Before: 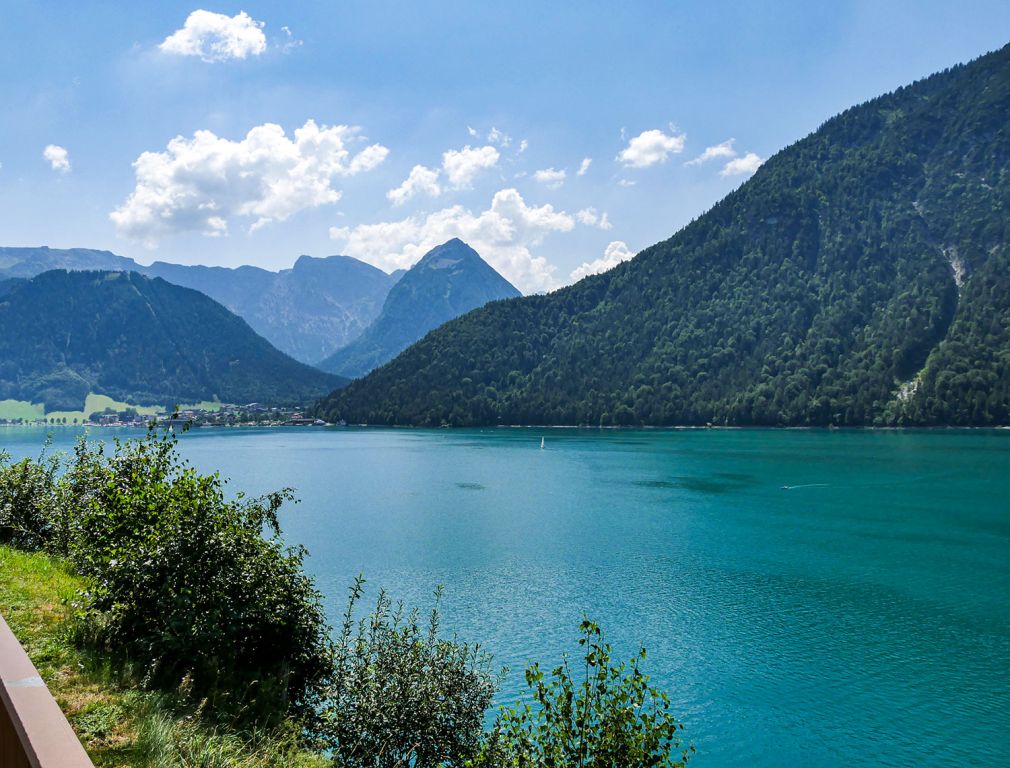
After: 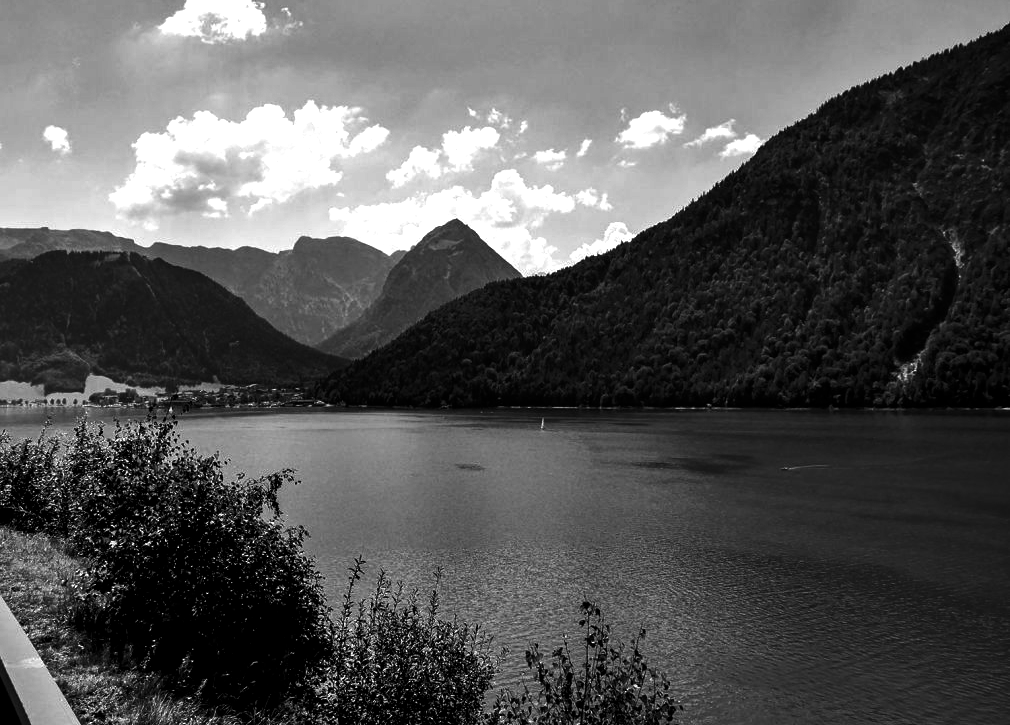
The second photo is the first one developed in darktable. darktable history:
contrast brightness saturation: contrast -0.03, brightness -0.59, saturation -1
crop and rotate: top 2.479%, bottom 3.018%
color balance: input saturation 134.34%, contrast -10.04%, contrast fulcrum 19.67%, output saturation 133.51%
white balance: emerald 1
color balance rgb: linear chroma grading › global chroma 25%, perceptual saturation grading › global saturation 45%, perceptual saturation grading › highlights -50%, perceptual saturation grading › shadows 30%, perceptual brilliance grading › global brilliance 18%, global vibrance 40%
exposure: black level correction 0.009, exposure 0.014 EV, compensate highlight preservation false
